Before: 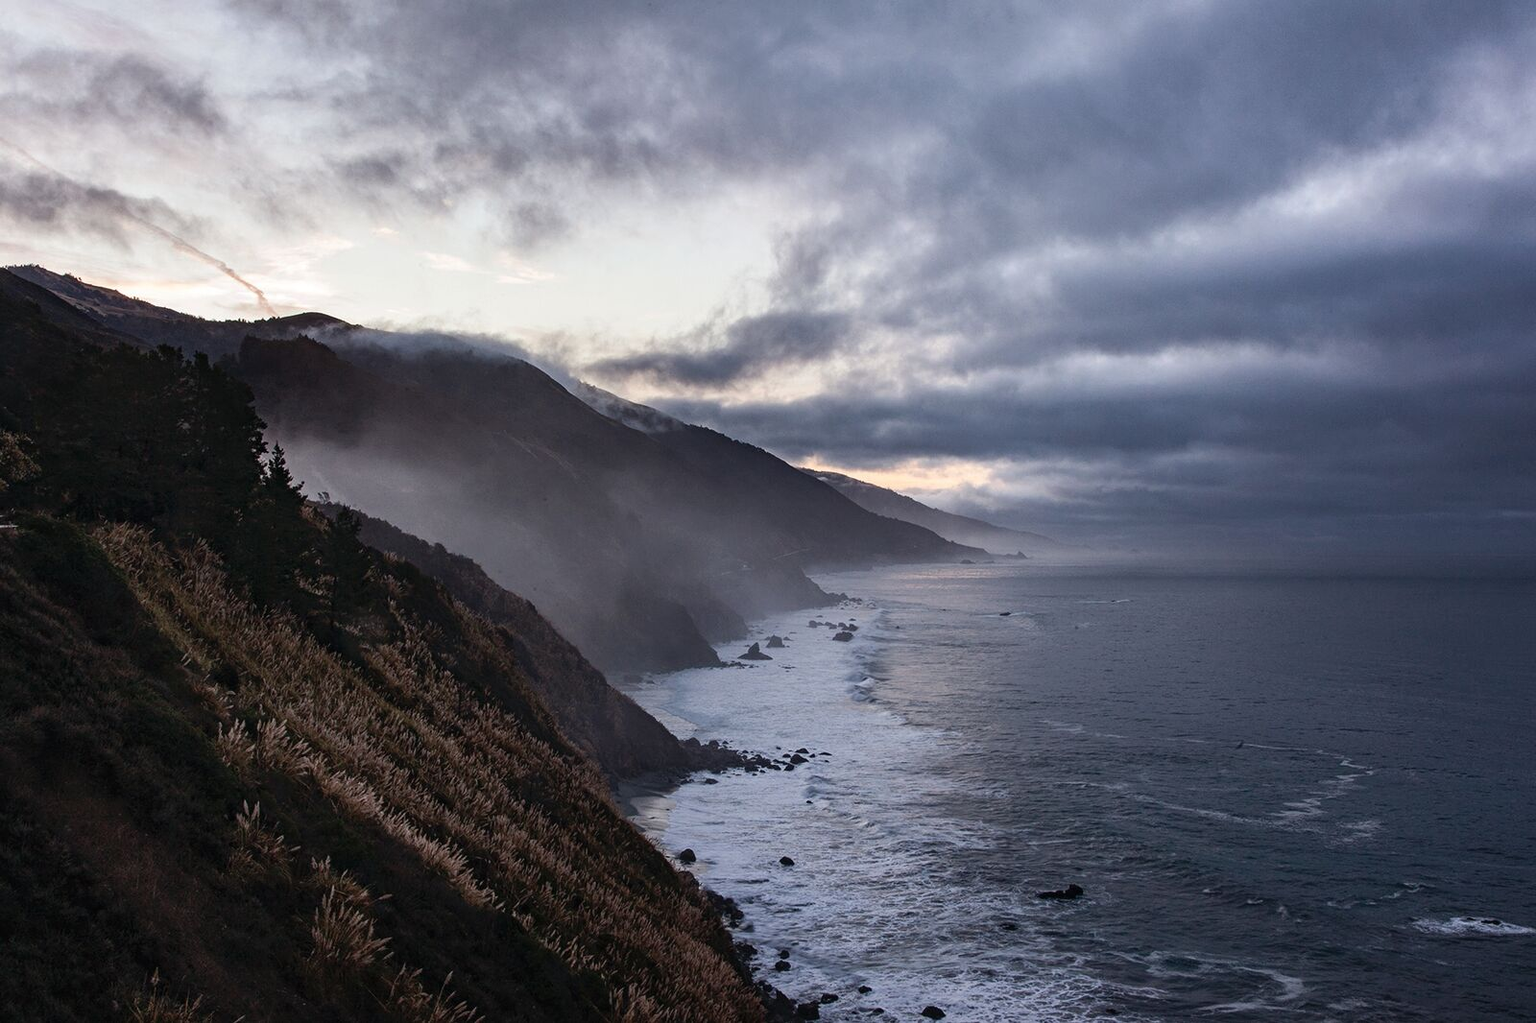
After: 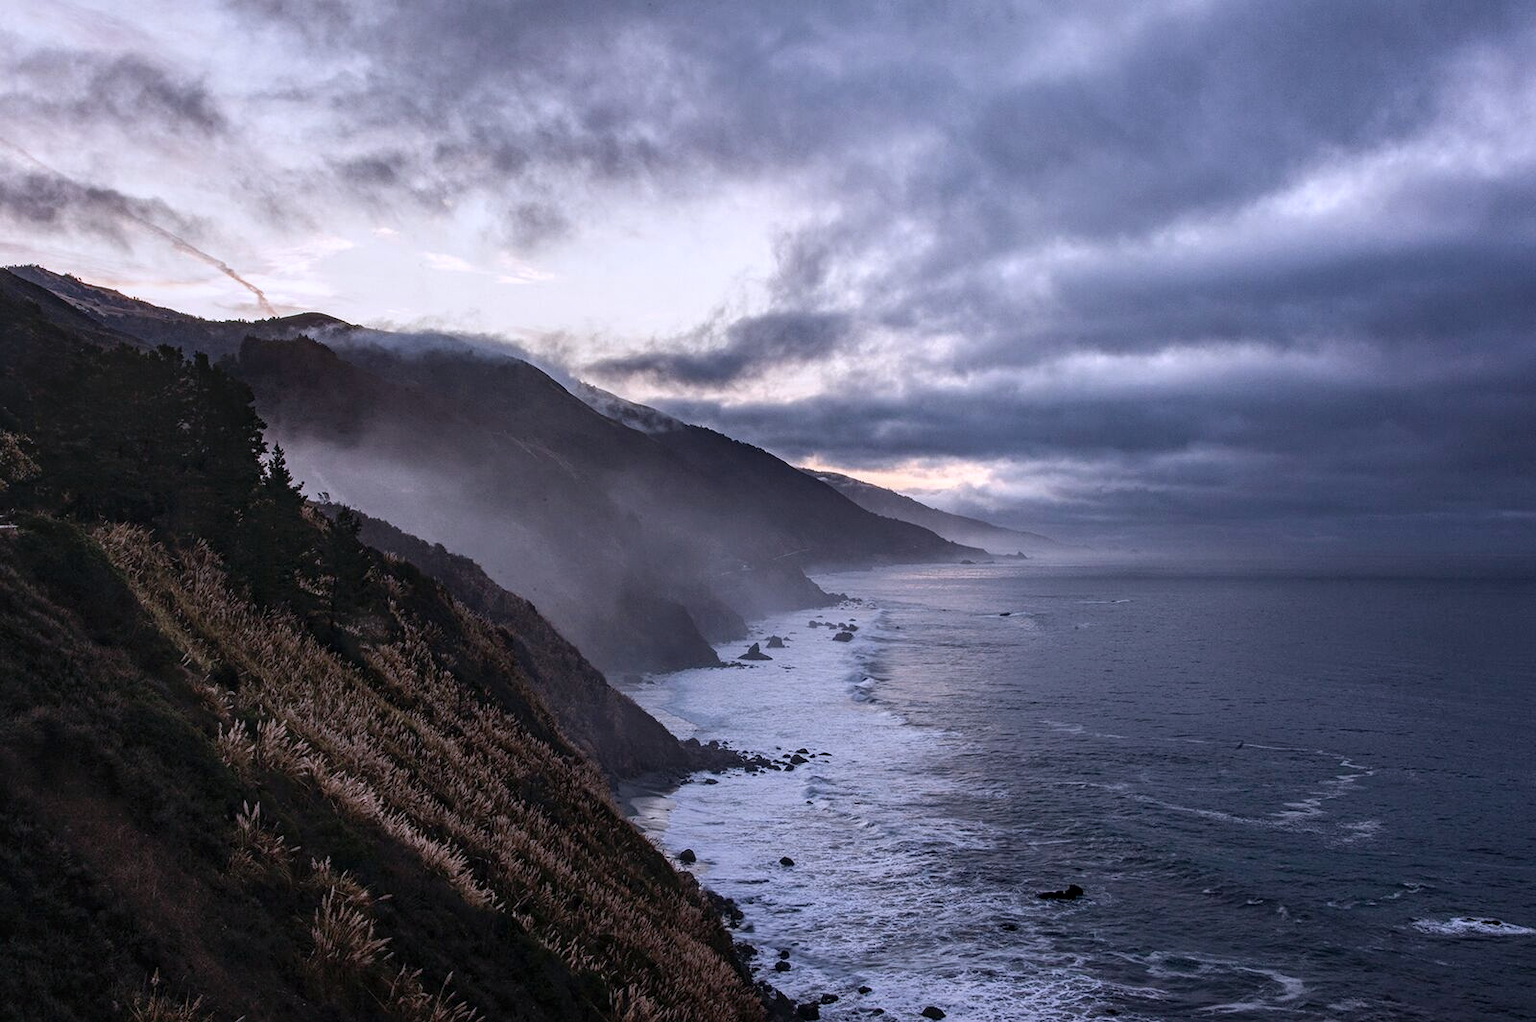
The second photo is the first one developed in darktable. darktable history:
crop: bottom 0.071%
local contrast: on, module defaults
white balance: red 1.004, blue 1.096
